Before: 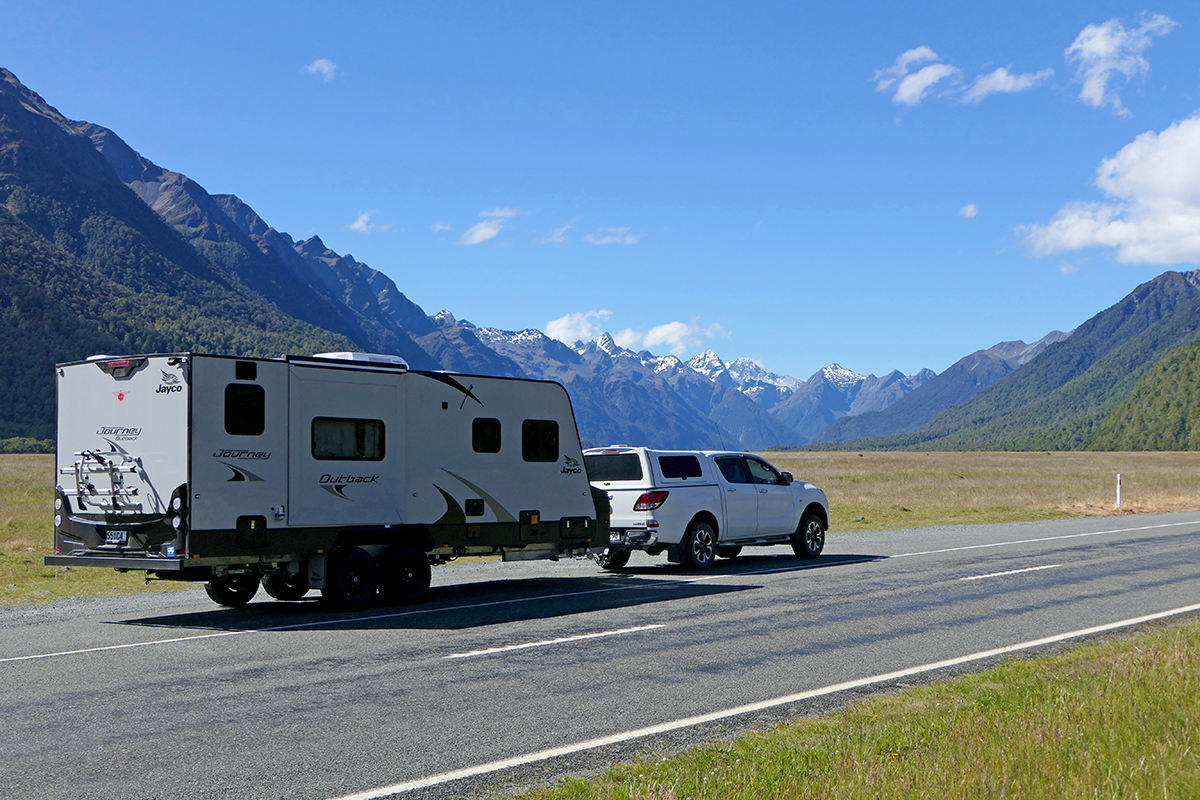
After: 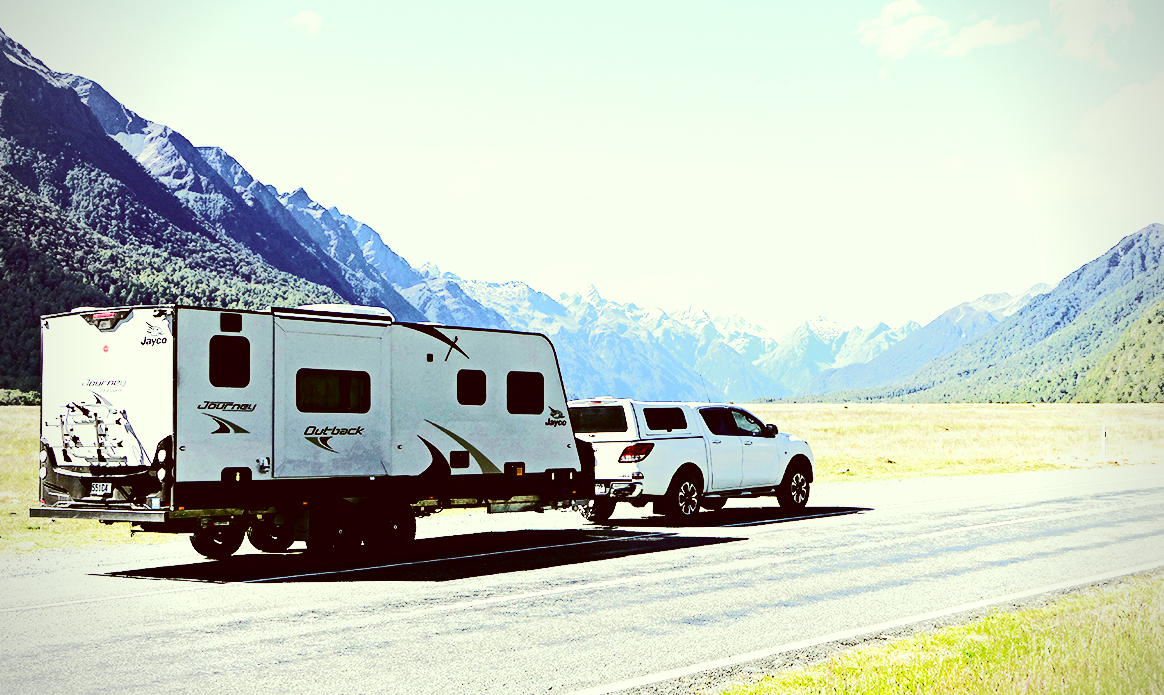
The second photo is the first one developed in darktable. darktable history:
crop: left 1.261%, top 6.088%, right 1.694%, bottom 7.011%
base curve: curves: ch0 [(0, 0.003) (0.001, 0.002) (0.006, 0.004) (0.02, 0.022) (0.048, 0.086) (0.094, 0.234) (0.162, 0.431) (0.258, 0.629) (0.385, 0.8) (0.548, 0.918) (0.751, 0.988) (1, 1)], preserve colors none
vignetting: unbound false
color balance rgb: power › luminance 1.4%, perceptual saturation grading › global saturation -0.073%, perceptual brilliance grading › global brilliance 19.545%, perceptual brilliance grading › shadows -39.906%, contrast 4.86%
exposure: exposure 0.601 EV, compensate highlight preservation false
color correction: highlights a* -5.58, highlights b* 9.8, shadows a* 9.63, shadows b* 24.35
tone curve: curves: ch0 [(0, 0) (0.003, 0.002) (0.011, 0.002) (0.025, 0.002) (0.044, 0.007) (0.069, 0.014) (0.1, 0.026) (0.136, 0.04) (0.177, 0.061) (0.224, 0.1) (0.277, 0.151) (0.335, 0.198) (0.399, 0.272) (0.468, 0.387) (0.543, 0.553) (0.623, 0.716) (0.709, 0.8) (0.801, 0.855) (0.898, 0.897) (1, 1)], color space Lab, independent channels, preserve colors none
